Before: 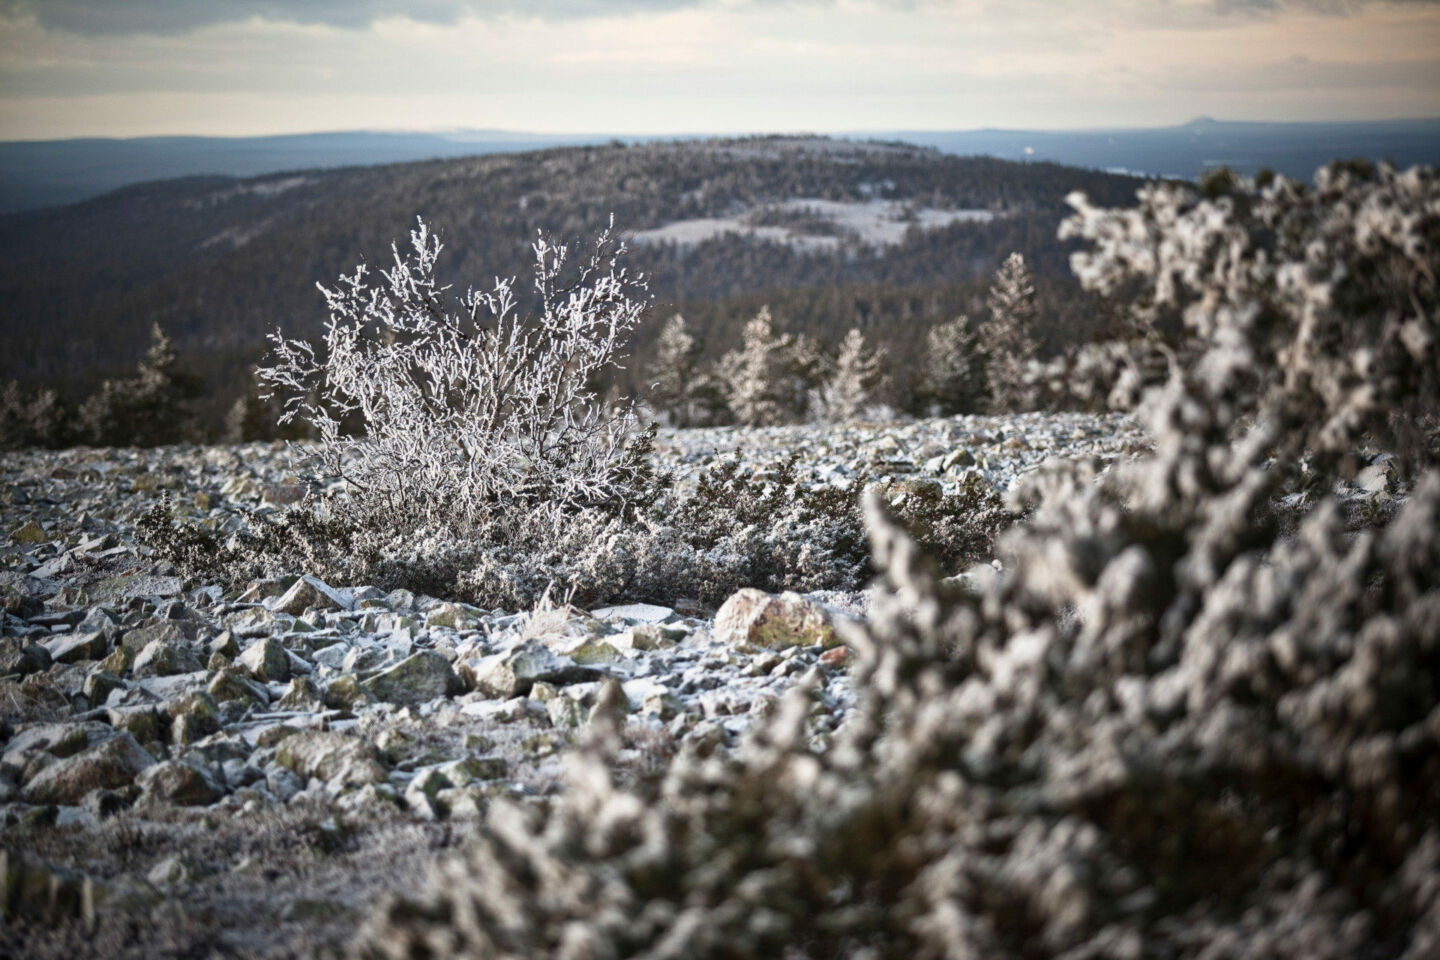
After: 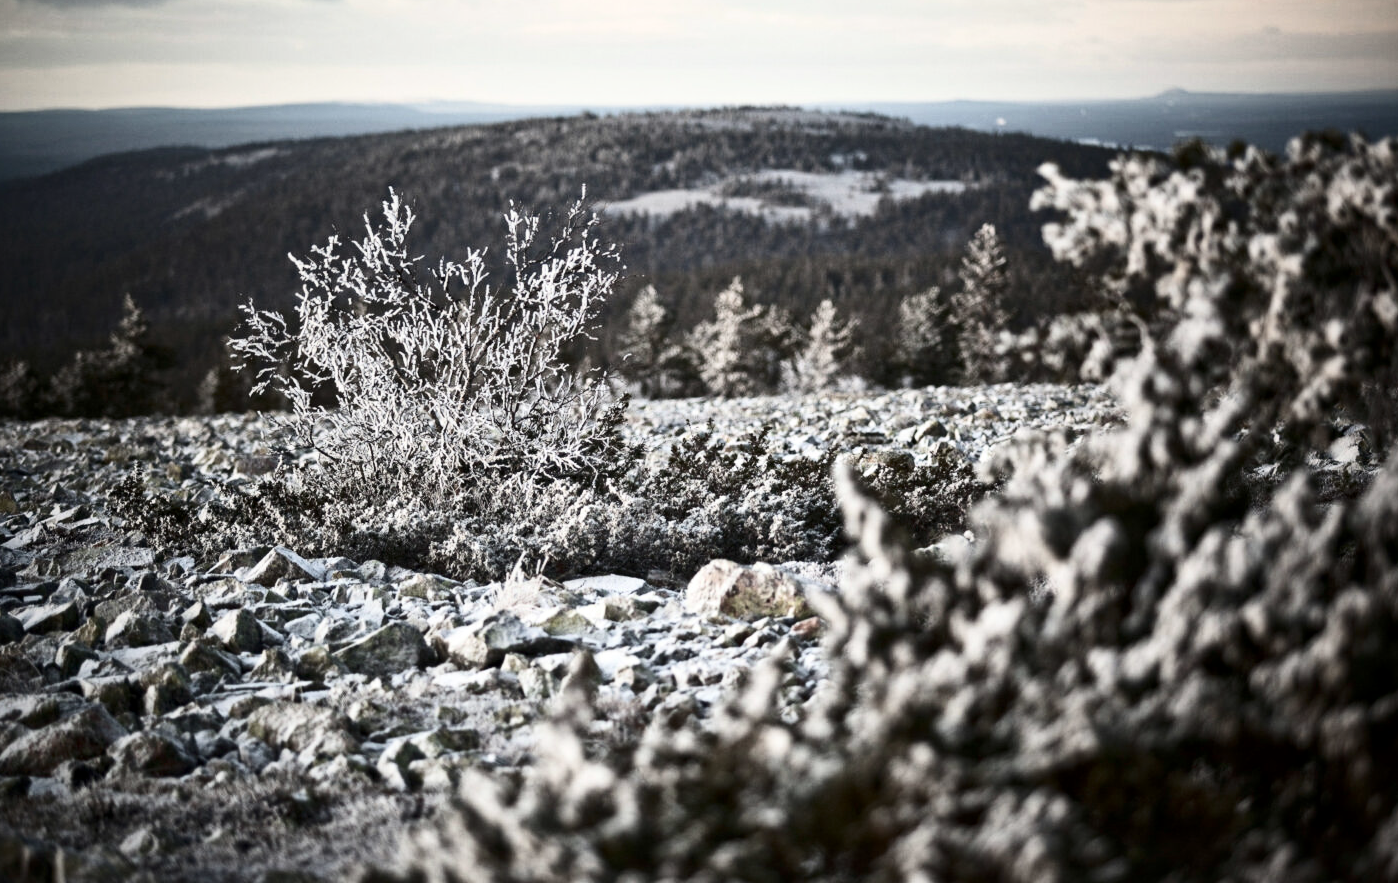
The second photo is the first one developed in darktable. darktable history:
crop: left 1.979%, top 3.044%, right 0.919%, bottom 4.873%
contrast brightness saturation: contrast 0.254, saturation -0.321
local contrast: mode bilateral grid, contrast 21, coarseness 51, detail 120%, midtone range 0.2
